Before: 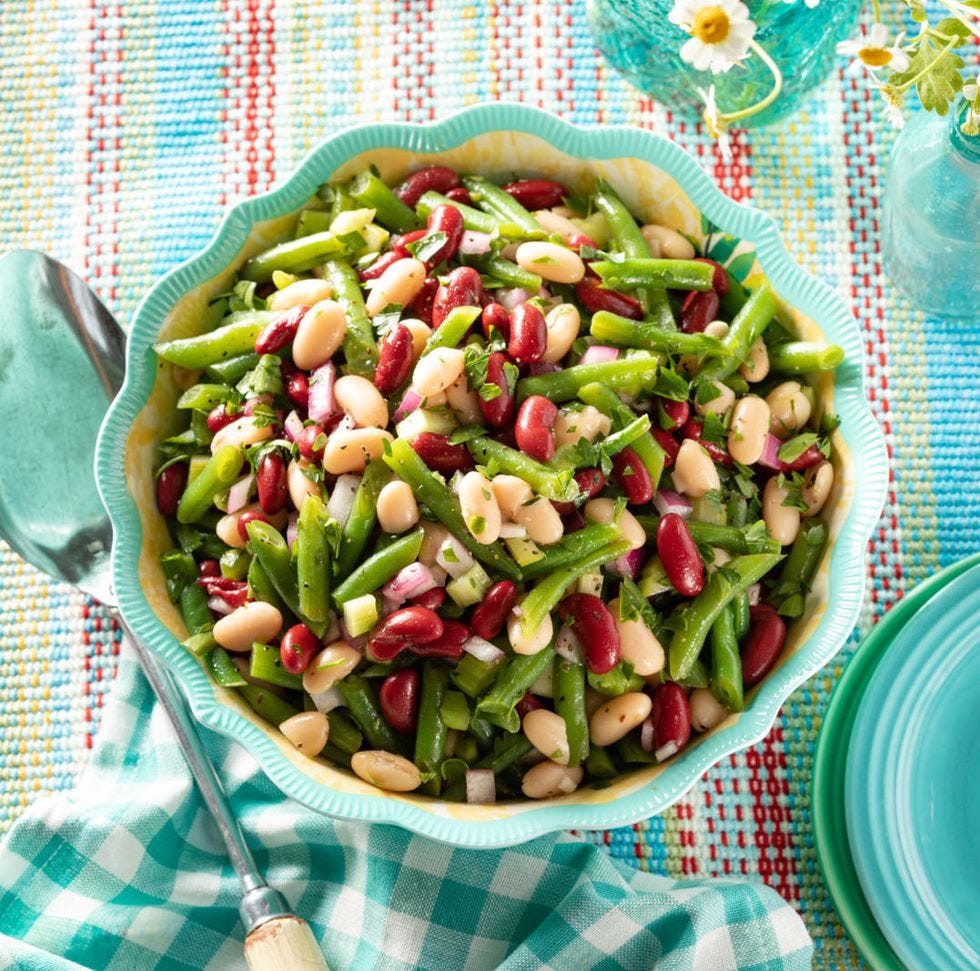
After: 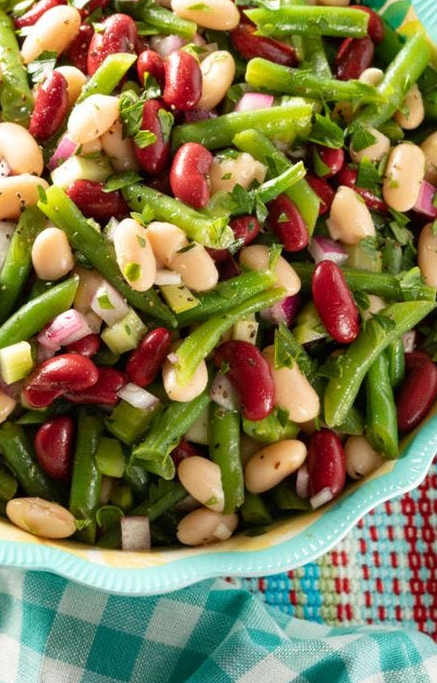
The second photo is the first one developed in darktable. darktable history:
crop: left 35.237%, top 26.146%, right 20.082%, bottom 3.452%
